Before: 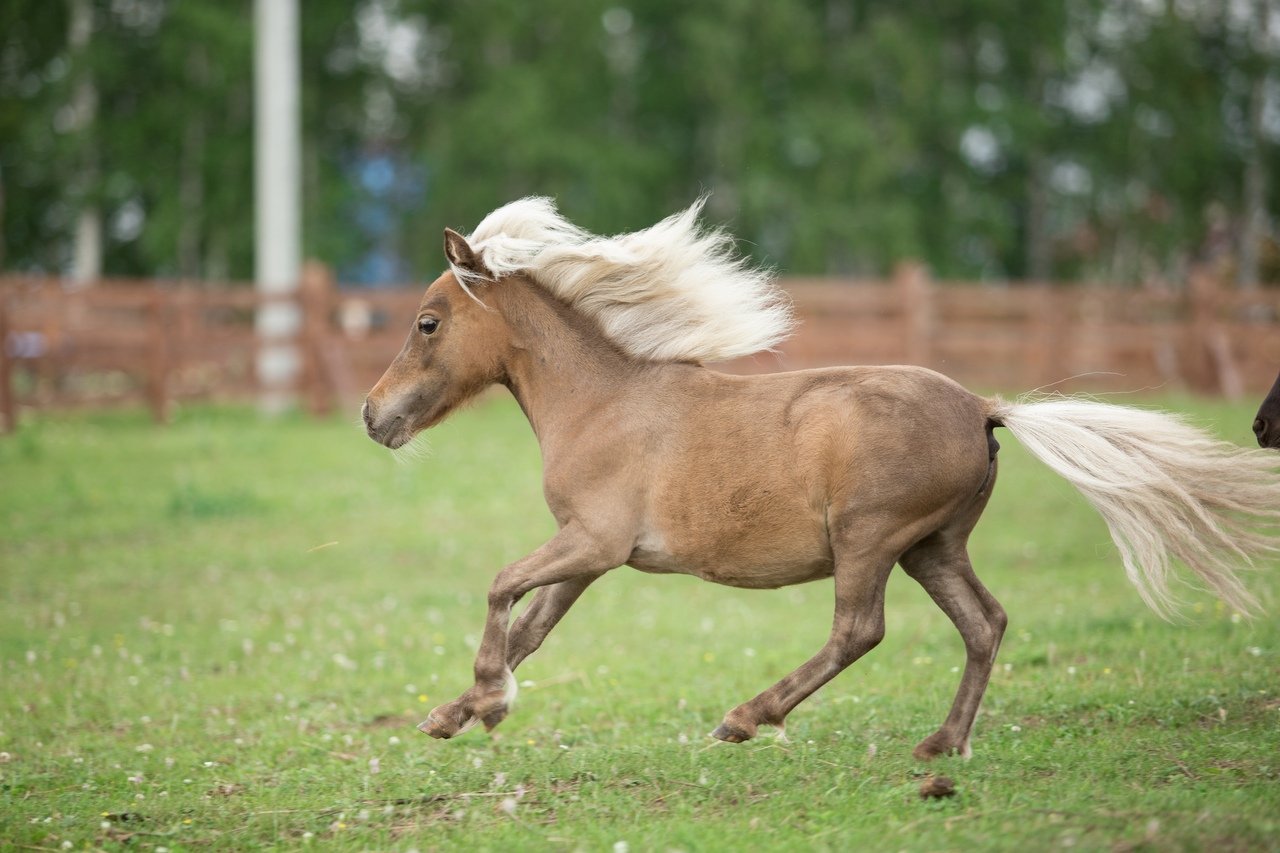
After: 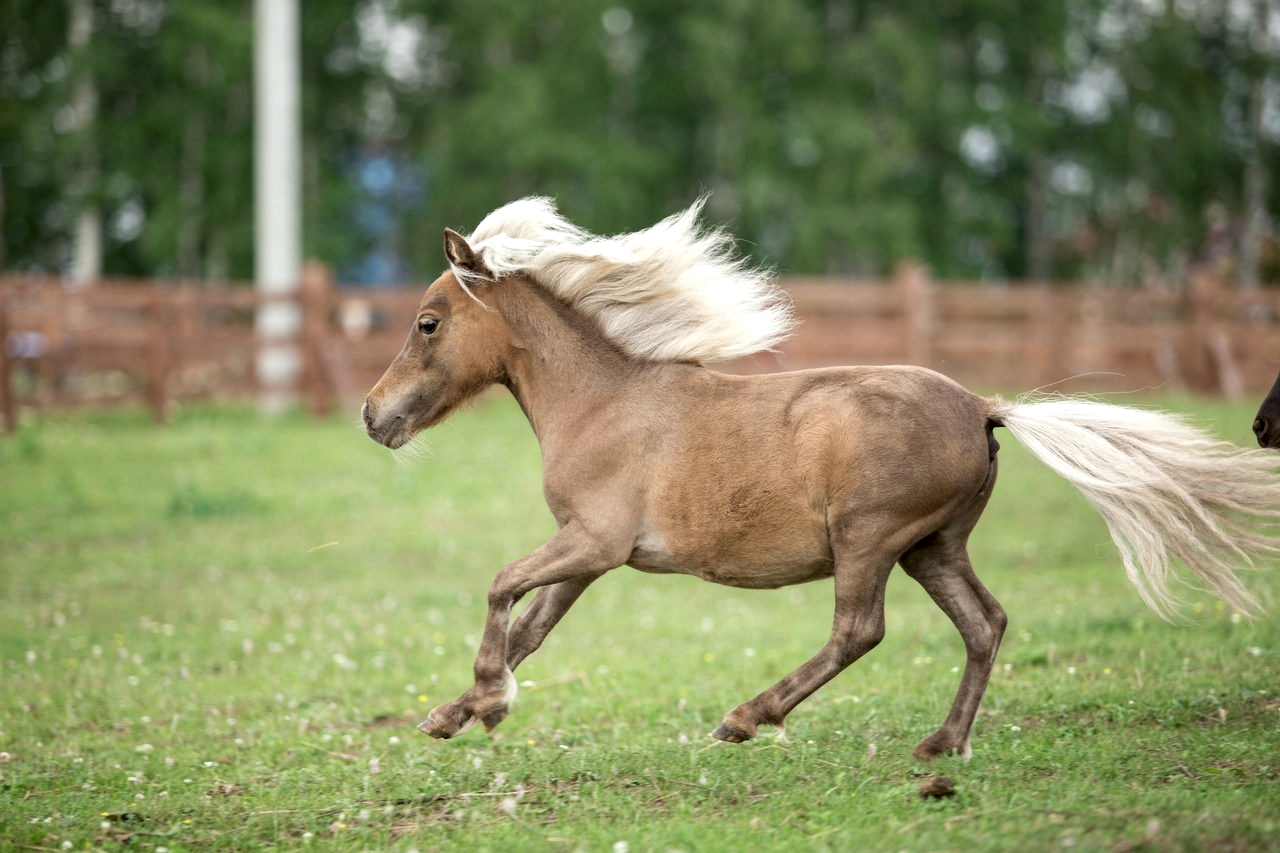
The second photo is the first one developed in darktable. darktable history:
color balance: mode lift, gamma, gain (sRGB)
local contrast: highlights 123%, shadows 126%, detail 140%, midtone range 0.254
